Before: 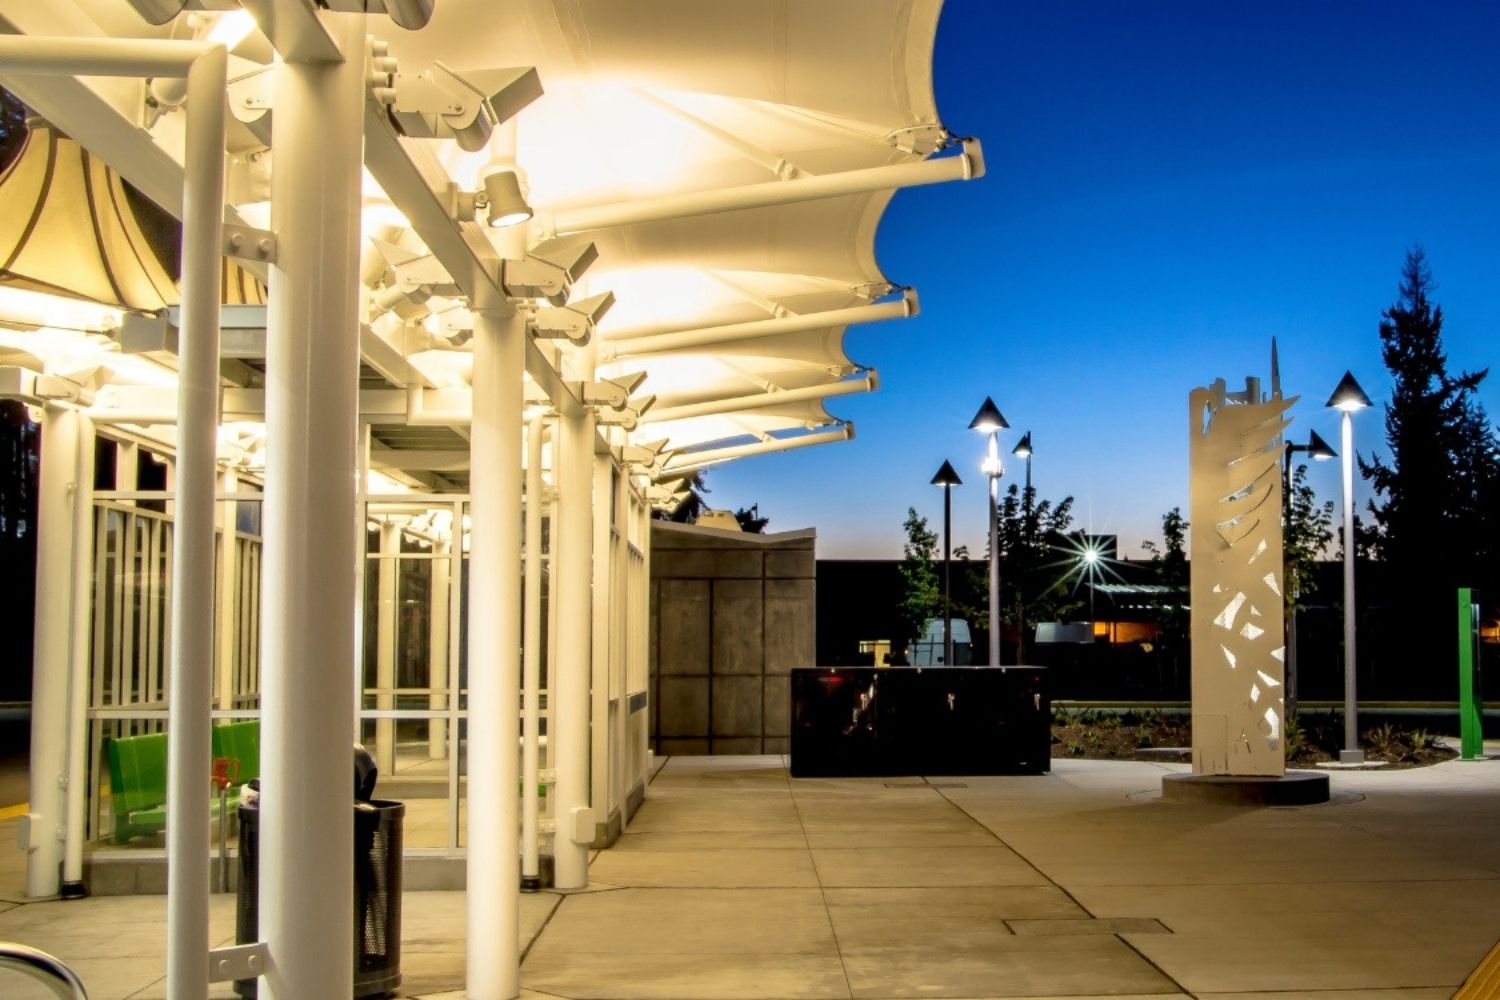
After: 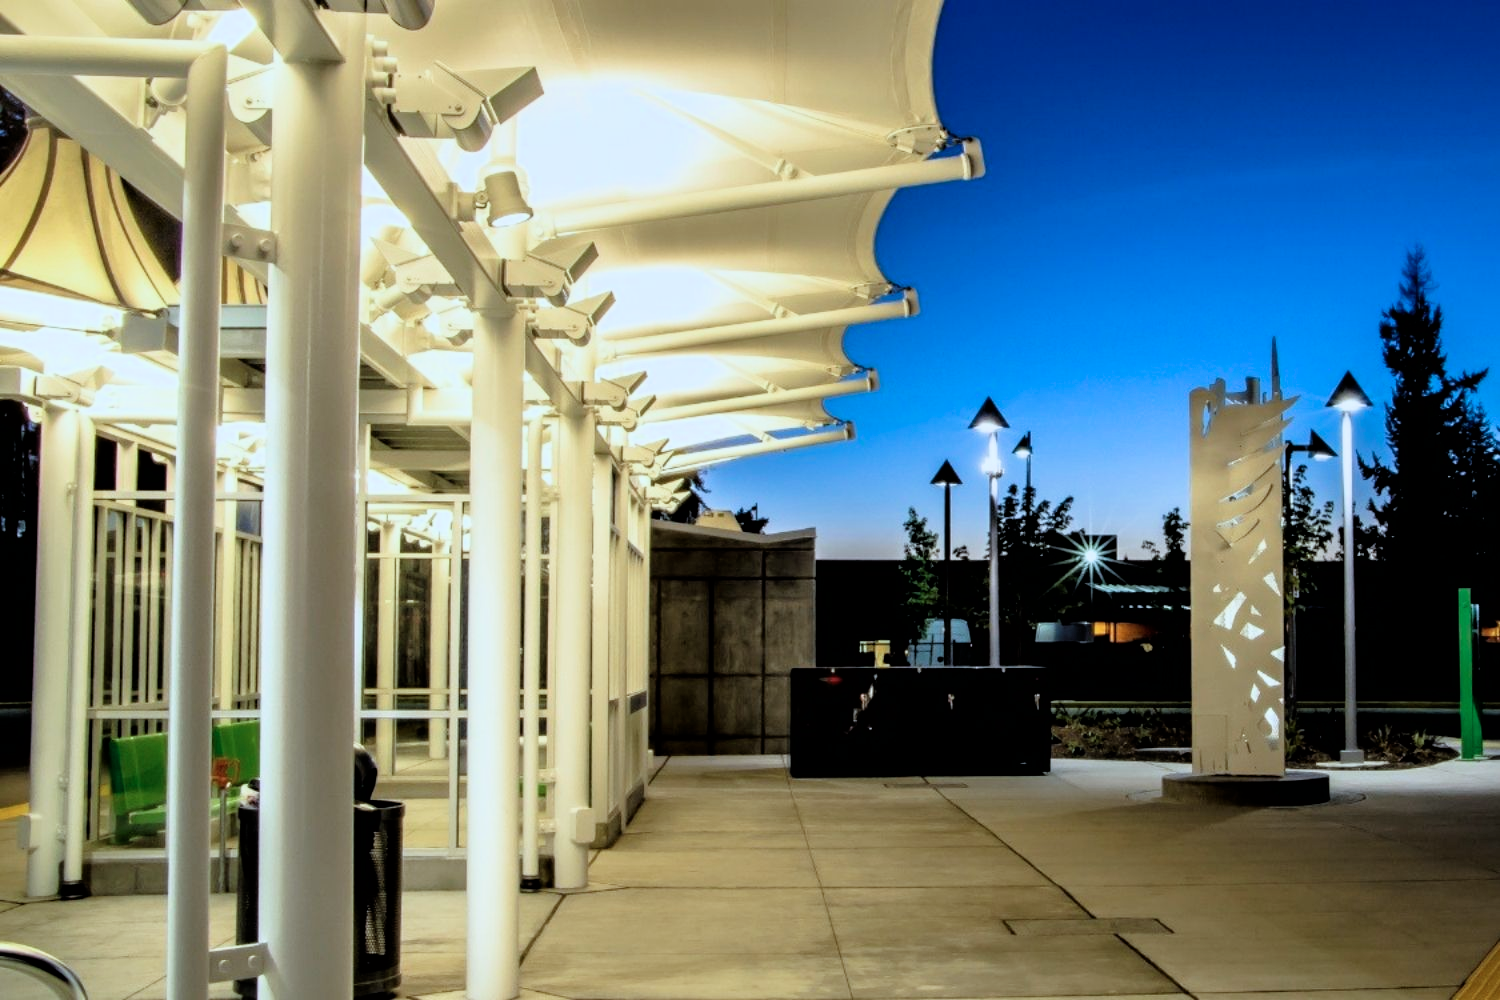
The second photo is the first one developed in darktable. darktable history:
filmic rgb: black relative exposure -4.94 EV, white relative exposure 2.83 EV, hardness 3.73
color calibration: illuminant Planckian (black body), x 0.378, y 0.375, temperature 4025.76 K
